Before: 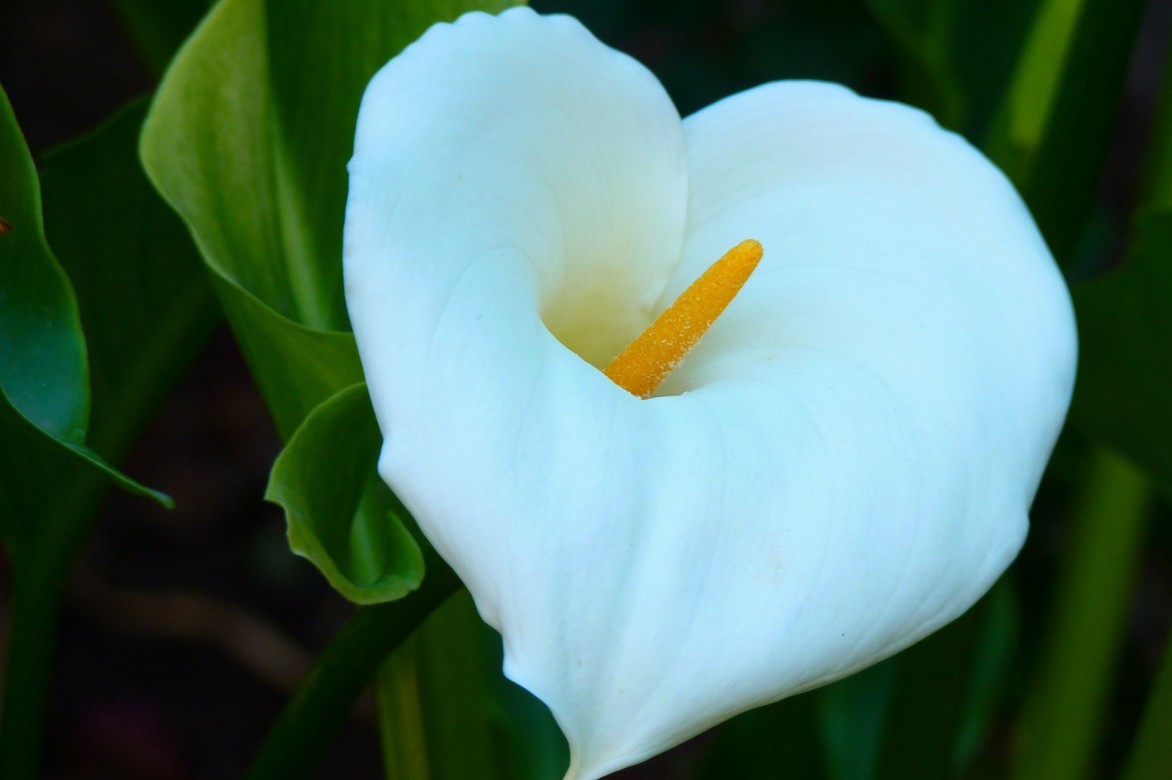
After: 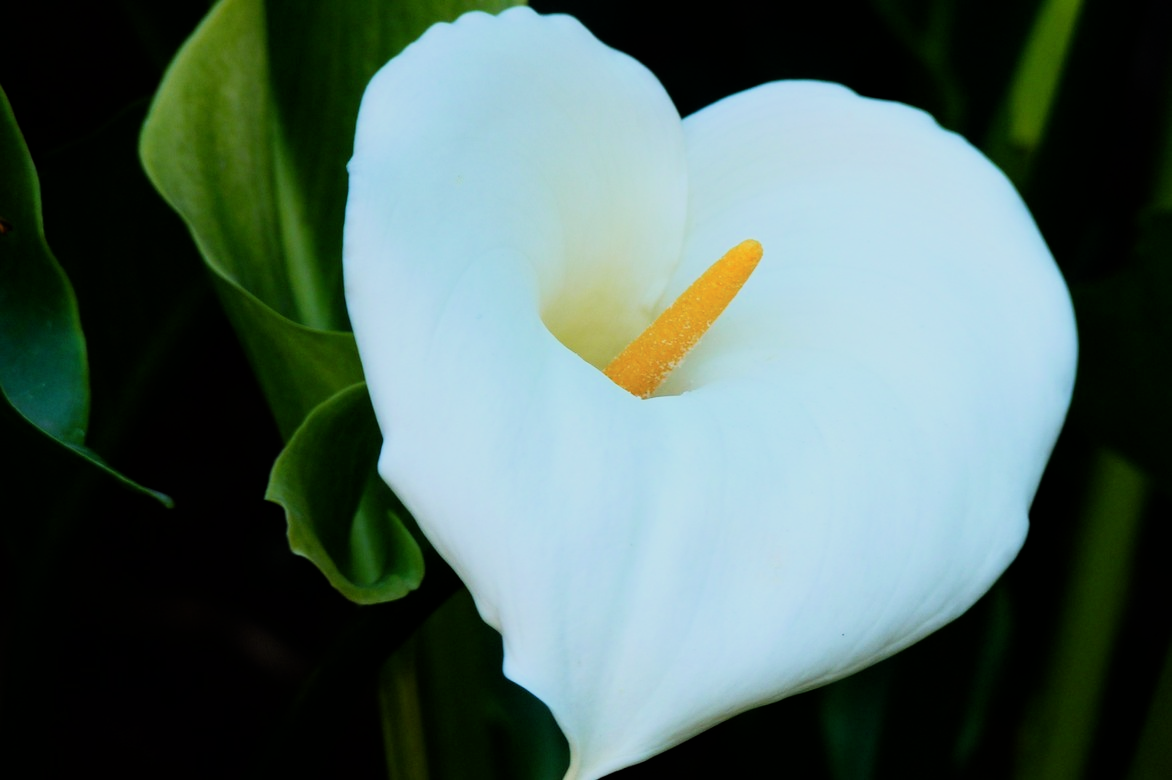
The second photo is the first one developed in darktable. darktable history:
filmic rgb: black relative exposure -7.5 EV, white relative exposure 4.99 EV, hardness 3.34, contrast 1.299, iterations of high-quality reconstruction 0
shadows and highlights: shadows -0.629, highlights 38.81
